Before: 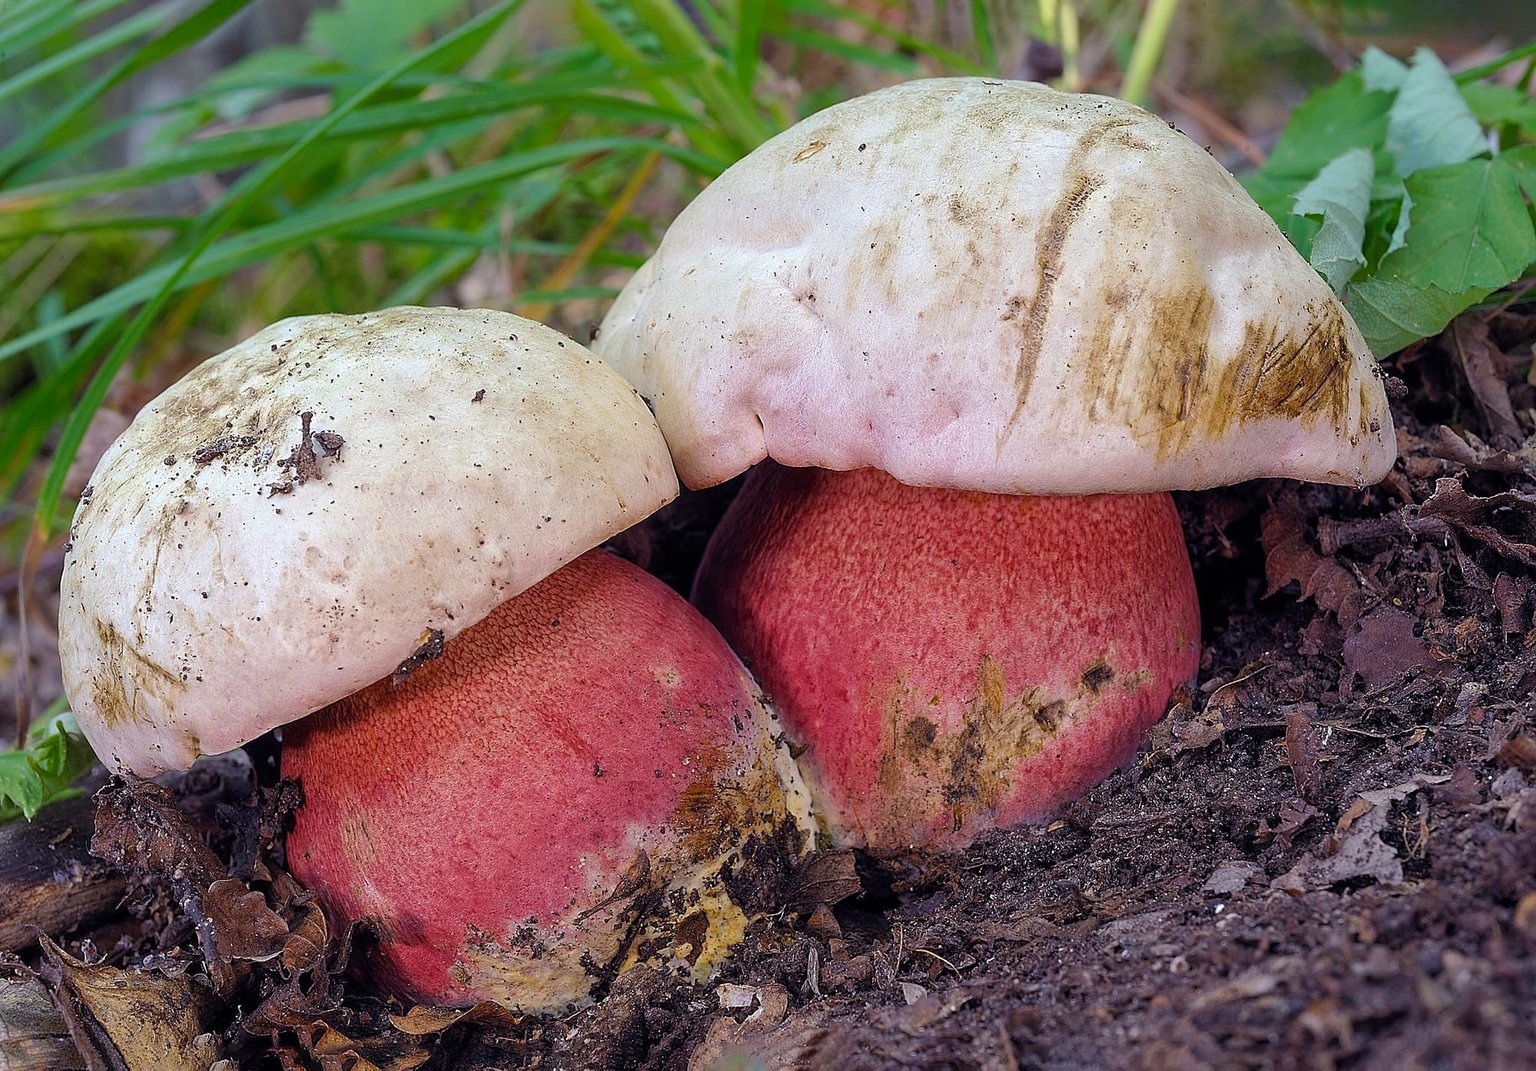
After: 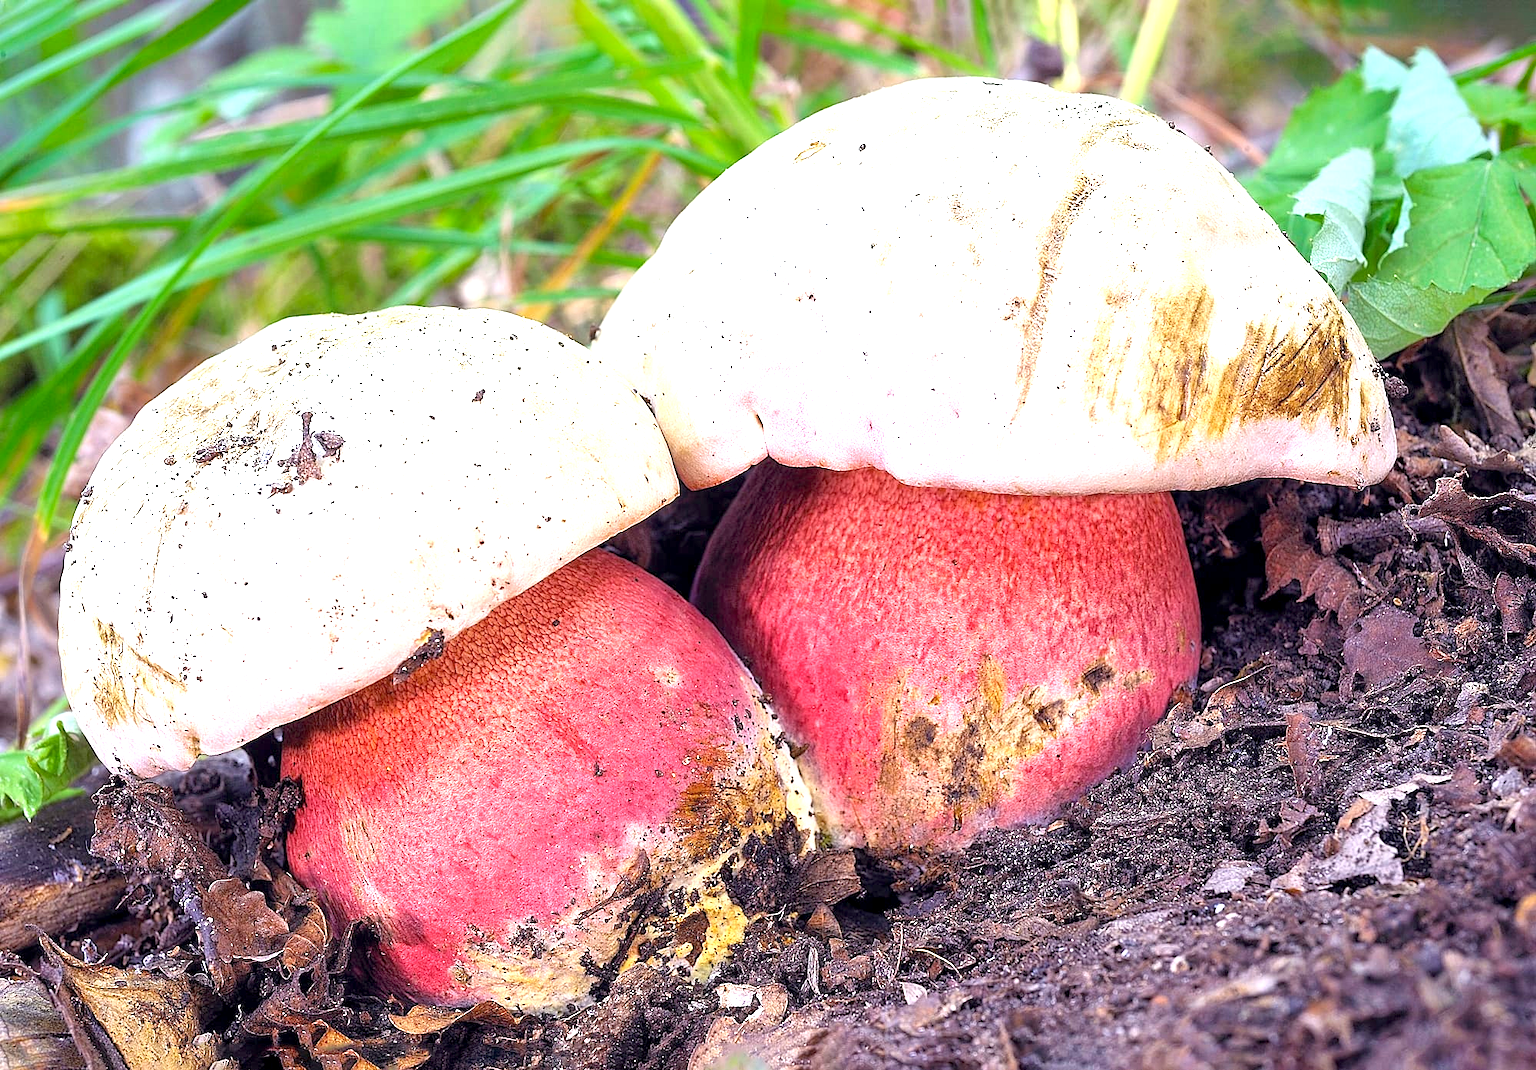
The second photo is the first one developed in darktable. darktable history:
shadows and highlights: shadows 24.89, highlights -24.85
vignetting: fall-off start 100.75%, fall-off radius 65.24%, saturation 0.384, automatic ratio true
exposure: black level correction 0.001, exposure 1.655 EV, compensate exposure bias true, compensate highlight preservation false
